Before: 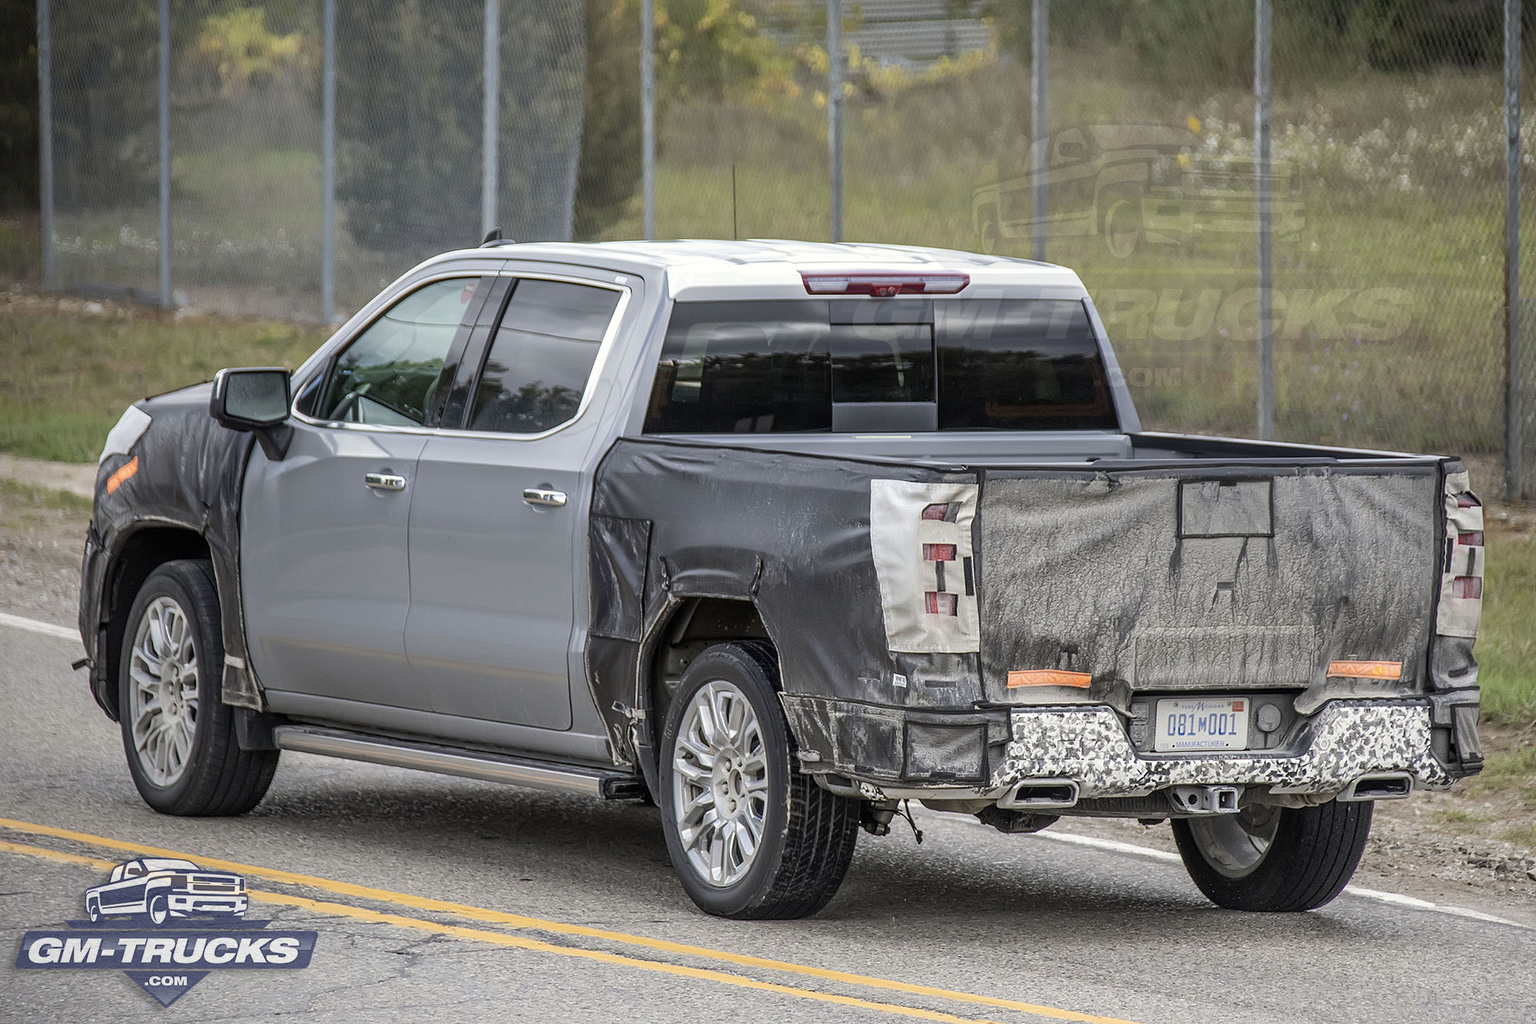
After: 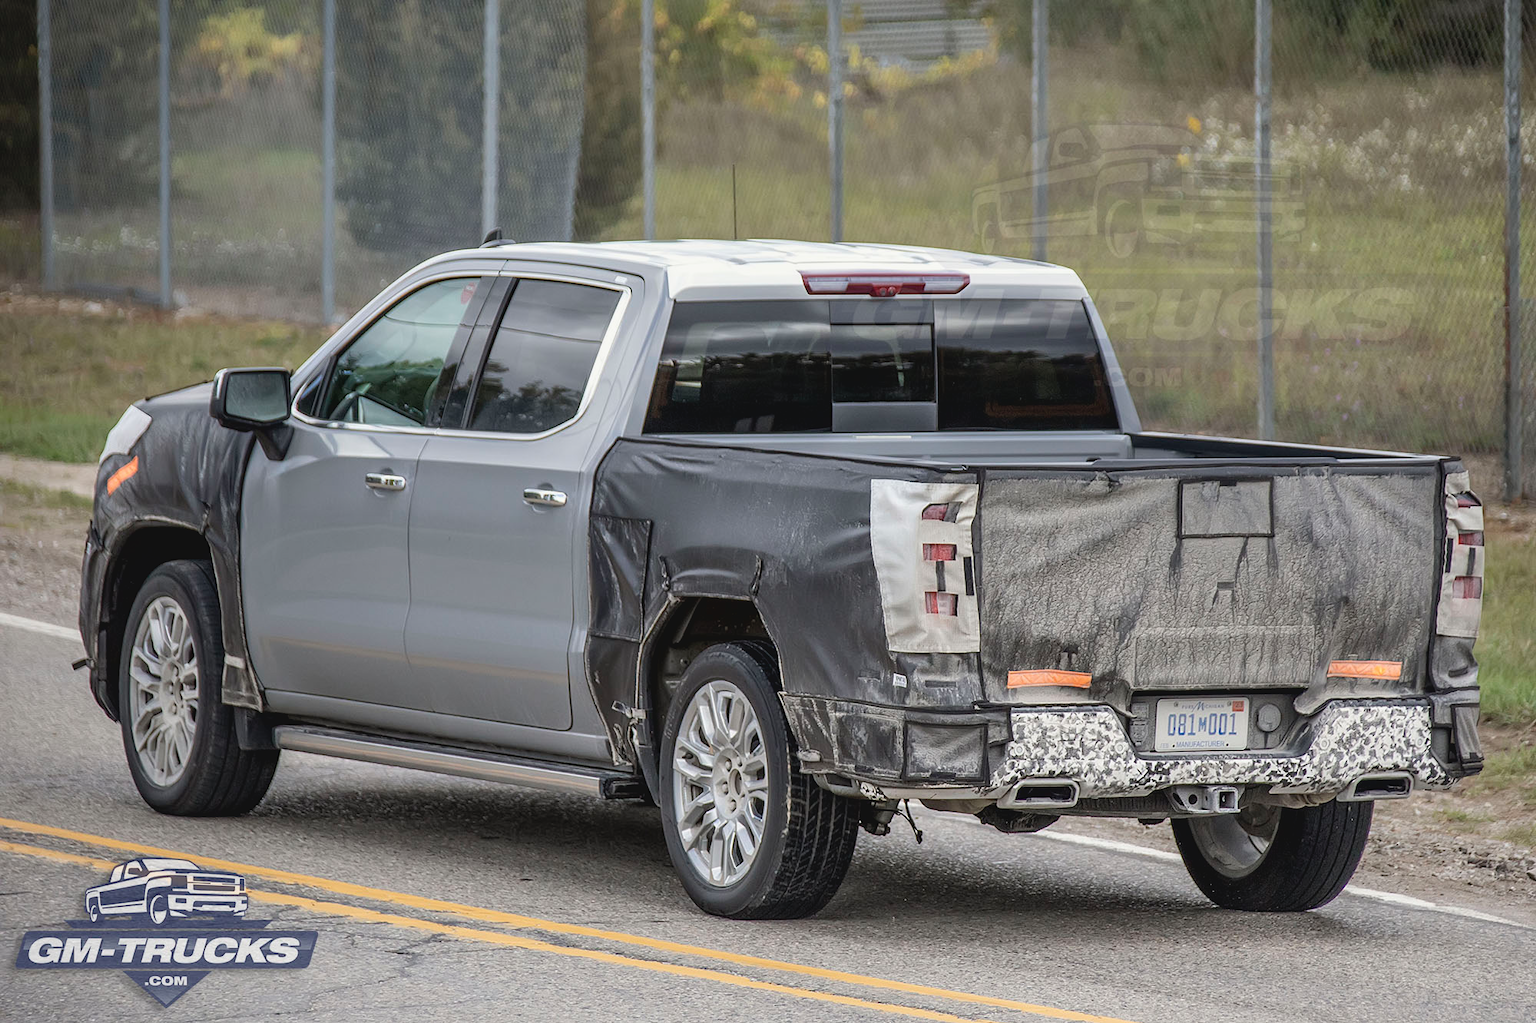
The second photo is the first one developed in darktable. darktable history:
contrast brightness saturation: contrast -0.1, saturation -0.081
contrast equalizer: y [[0.536, 0.565, 0.581, 0.516, 0.52, 0.491], [0.5 ×6], [0.5 ×6], [0 ×6], [0 ×6]], mix 0.31
